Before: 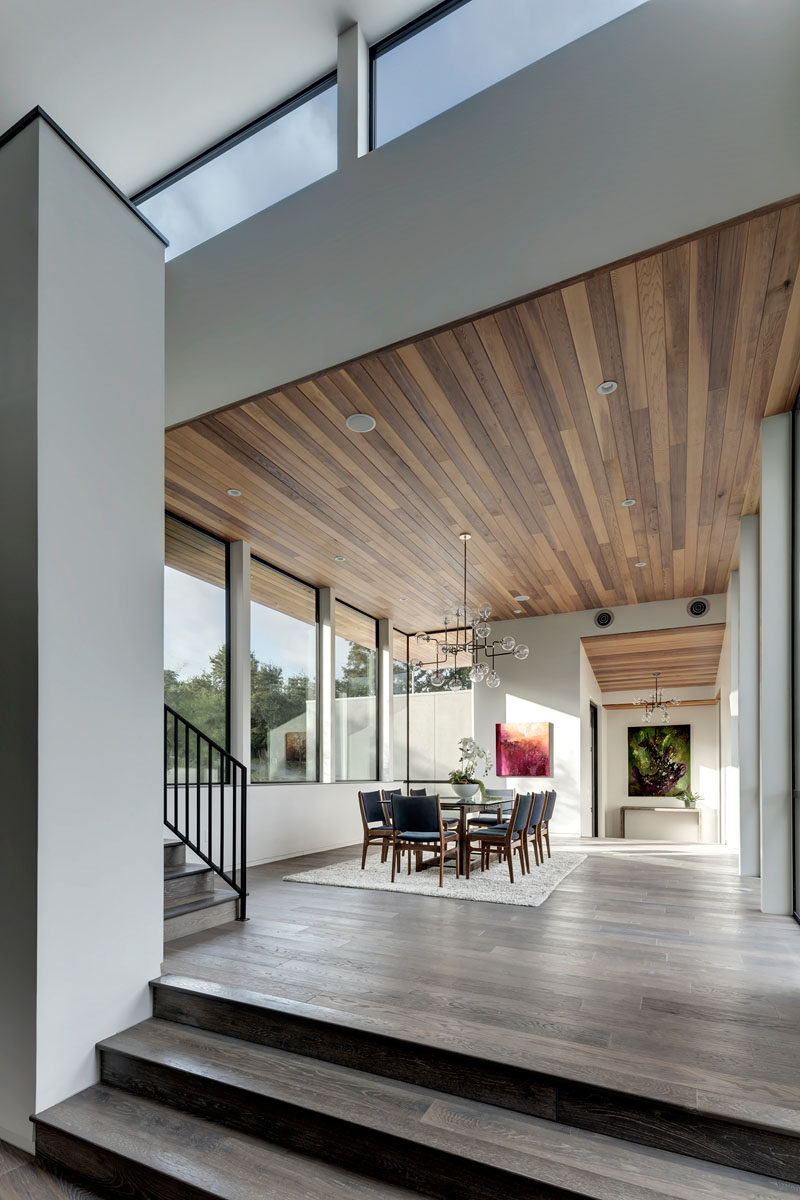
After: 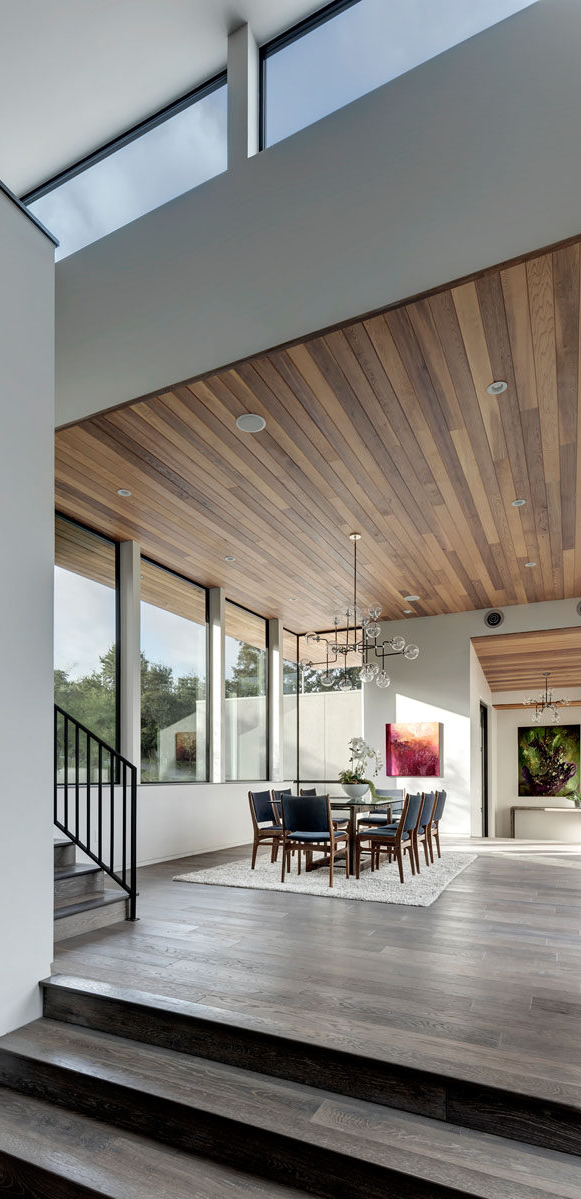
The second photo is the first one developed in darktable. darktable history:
crop: left 13.803%, top 0%, right 13.497%
